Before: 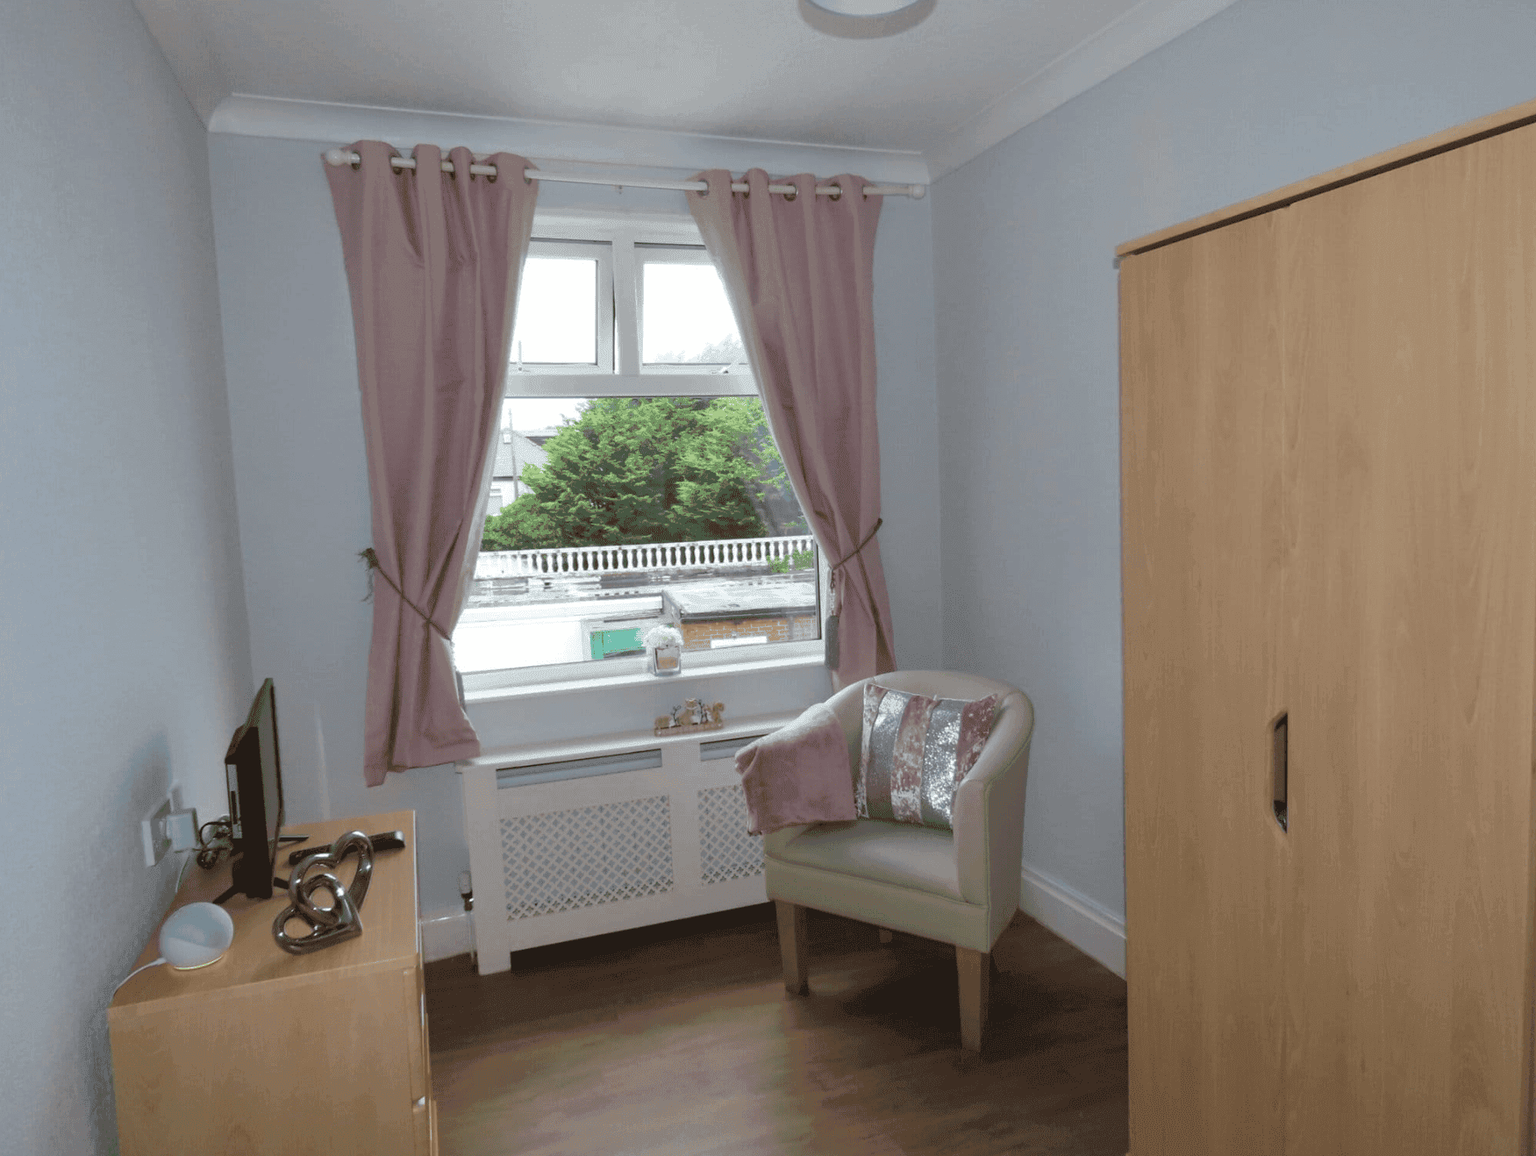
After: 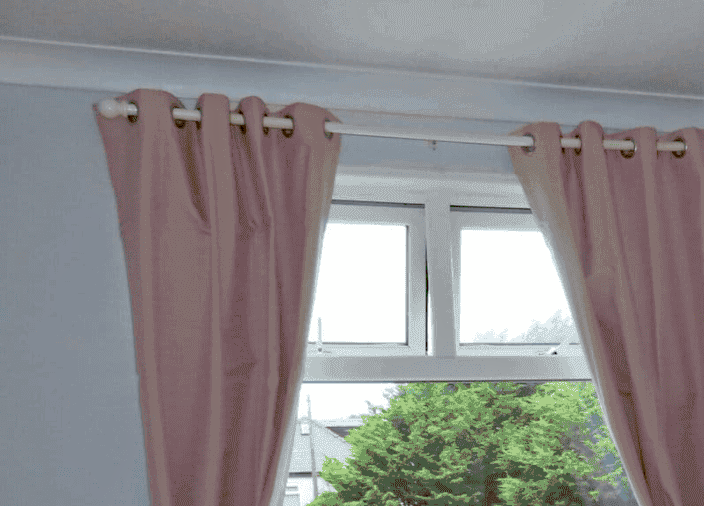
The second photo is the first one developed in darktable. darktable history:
crop: left 15.596%, top 5.44%, right 44.146%, bottom 56.164%
contrast brightness saturation: contrast 0.051, brightness 0.066, saturation 0.013
haze removal: strength 0.295, distance 0.256, compatibility mode true, adaptive false
shadows and highlights: shadows -86.41, highlights -37.04, soften with gaussian
